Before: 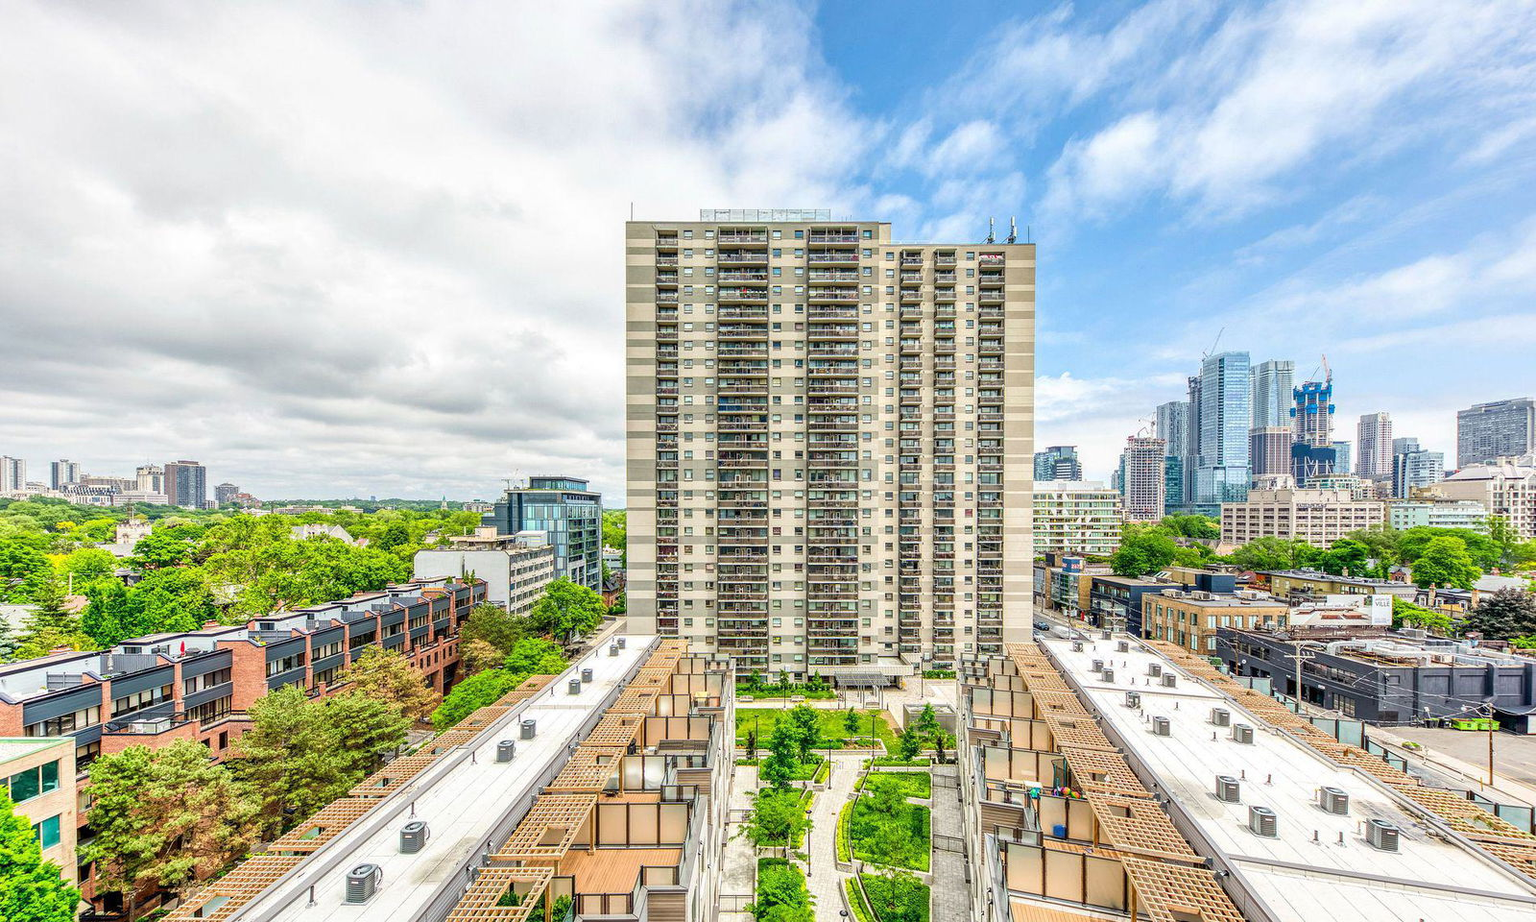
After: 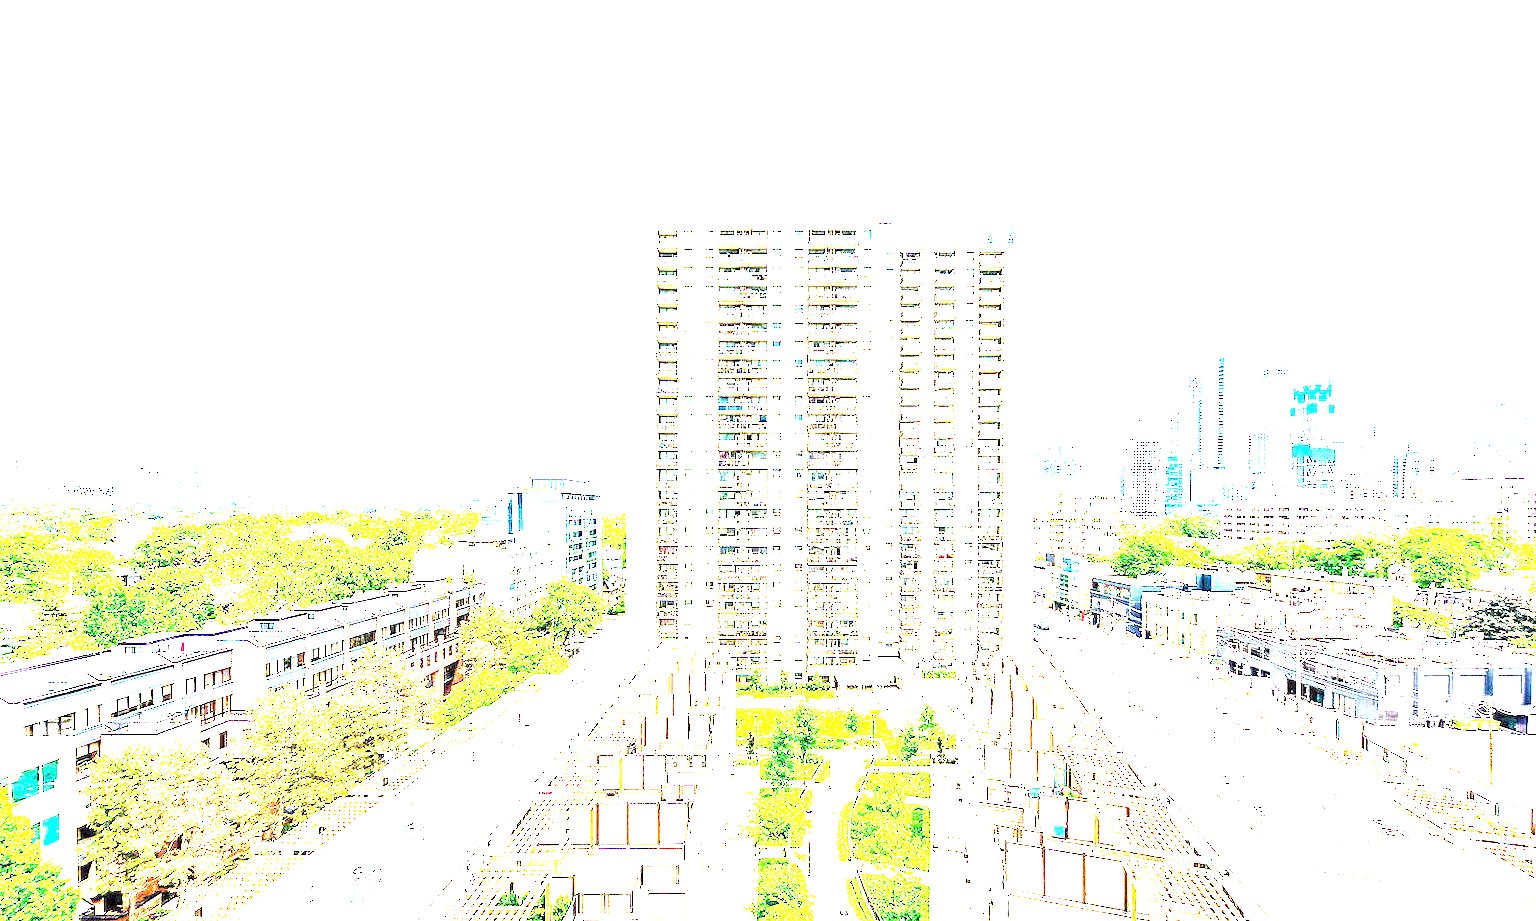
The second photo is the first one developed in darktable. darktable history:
levels: levels [0.055, 0.477, 0.9]
exposure: black level correction 0, exposure 3.999 EV, compensate highlight preservation false
contrast equalizer: octaves 7, y [[0.524 ×6], [0.512 ×6], [0.379 ×6], [0 ×6], [0 ×6]]
